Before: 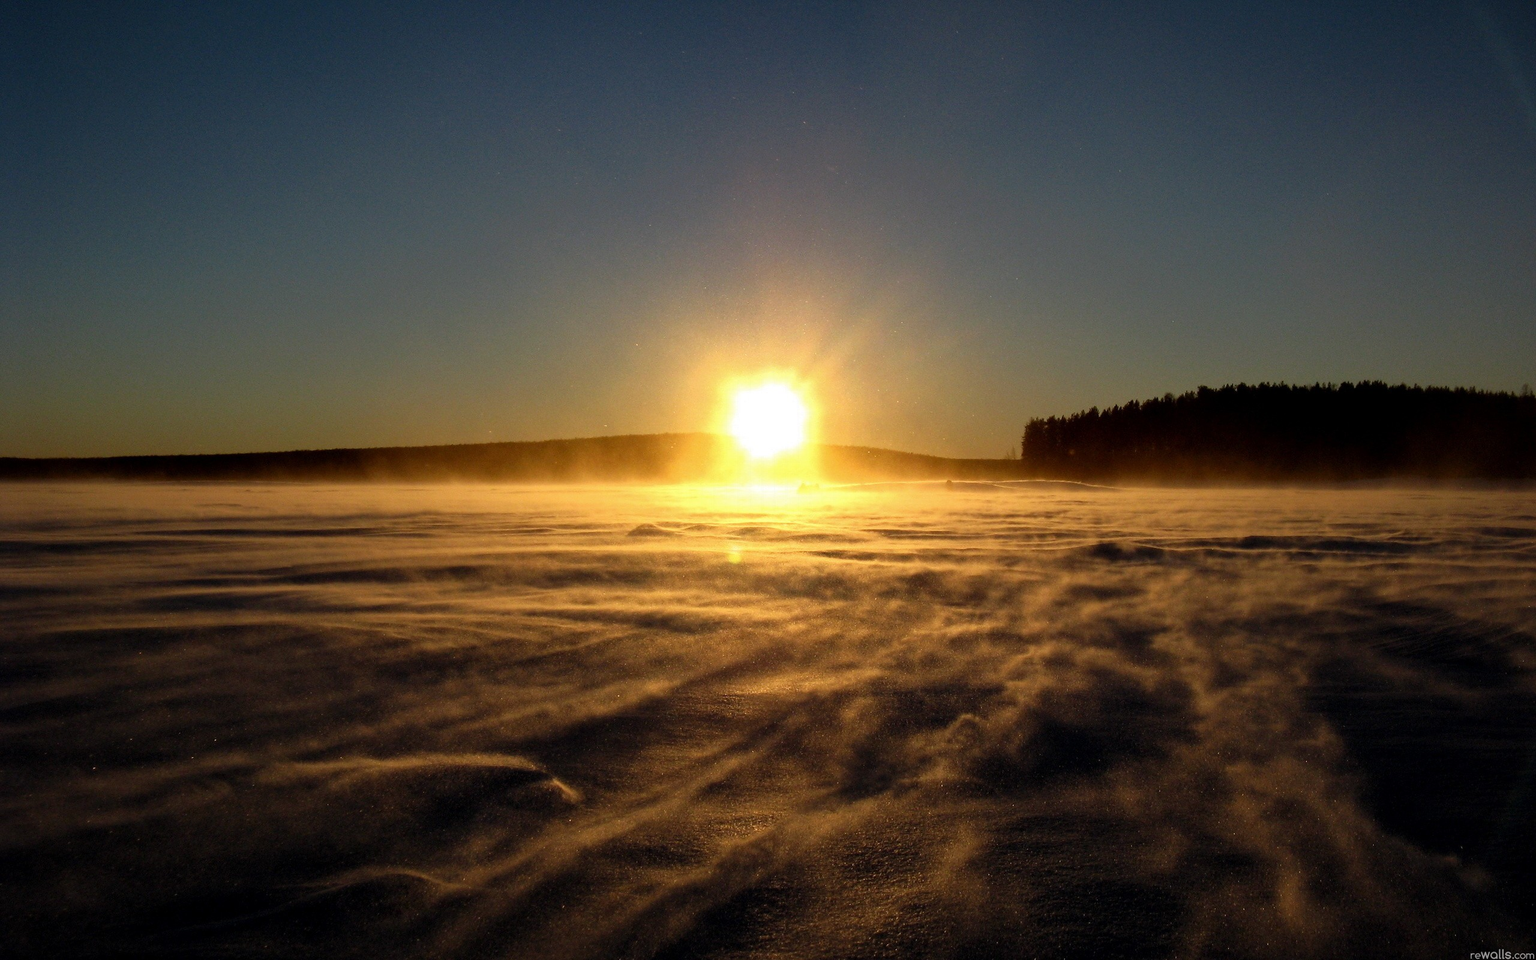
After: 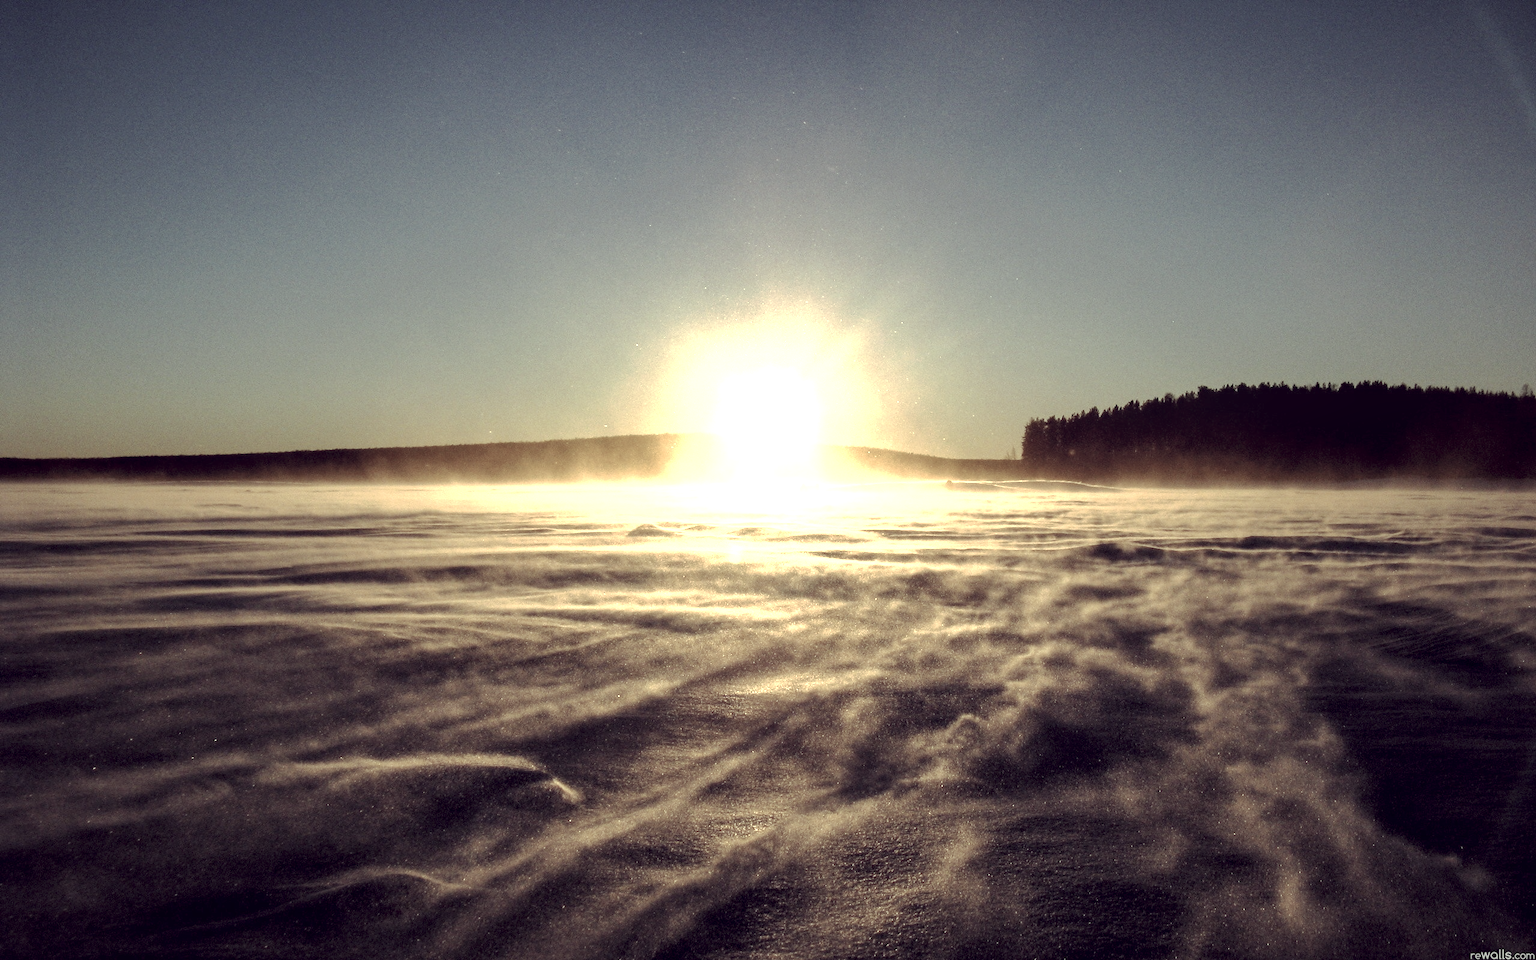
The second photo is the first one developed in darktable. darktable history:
exposure: black level correction 0, exposure 1.281 EV, compensate highlight preservation false
base curve: curves: ch0 [(0, 0) (0.235, 0.266) (0.503, 0.496) (0.786, 0.72) (1, 1)], preserve colors none
local contrast: on, module defaults
color correction: highlights a* -20.23, highlights b* 20.21, shadows a* 19.98, shadows b* -21.2, saturation 0.407
